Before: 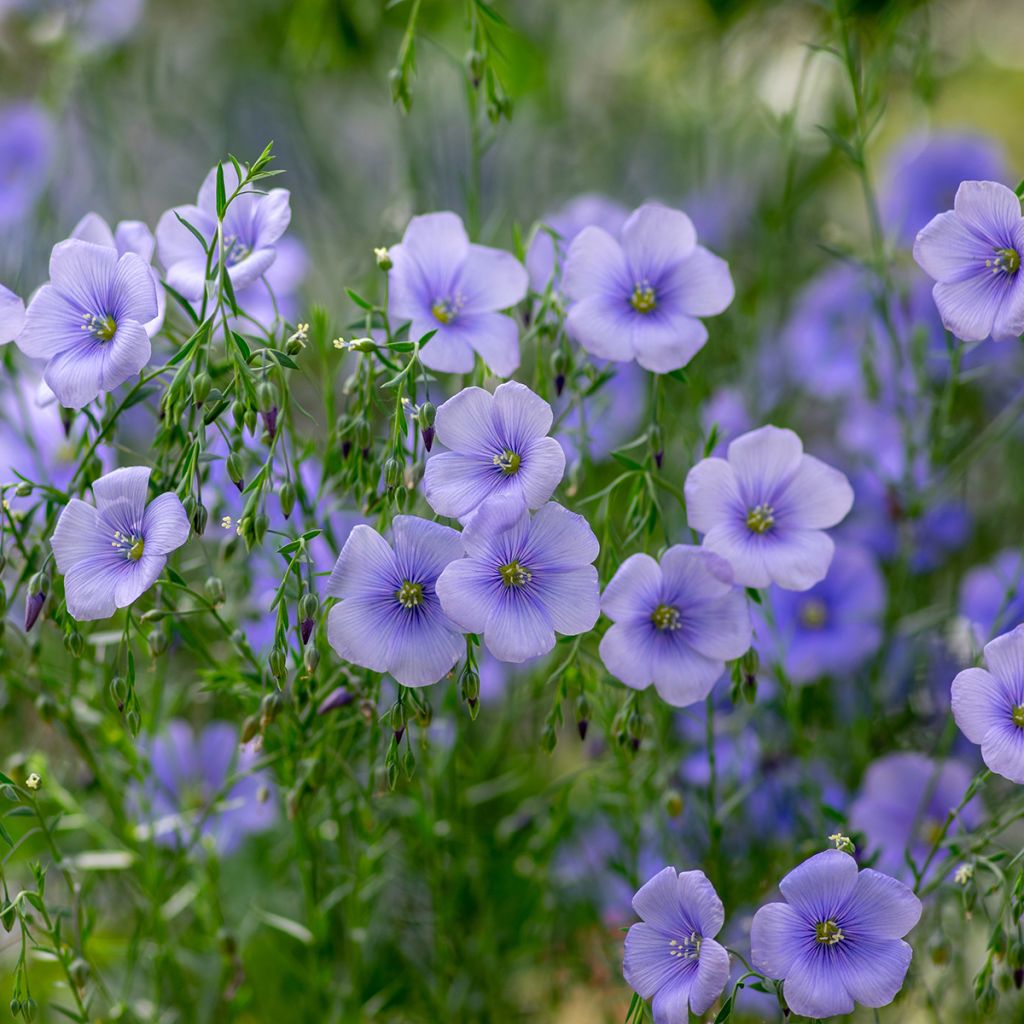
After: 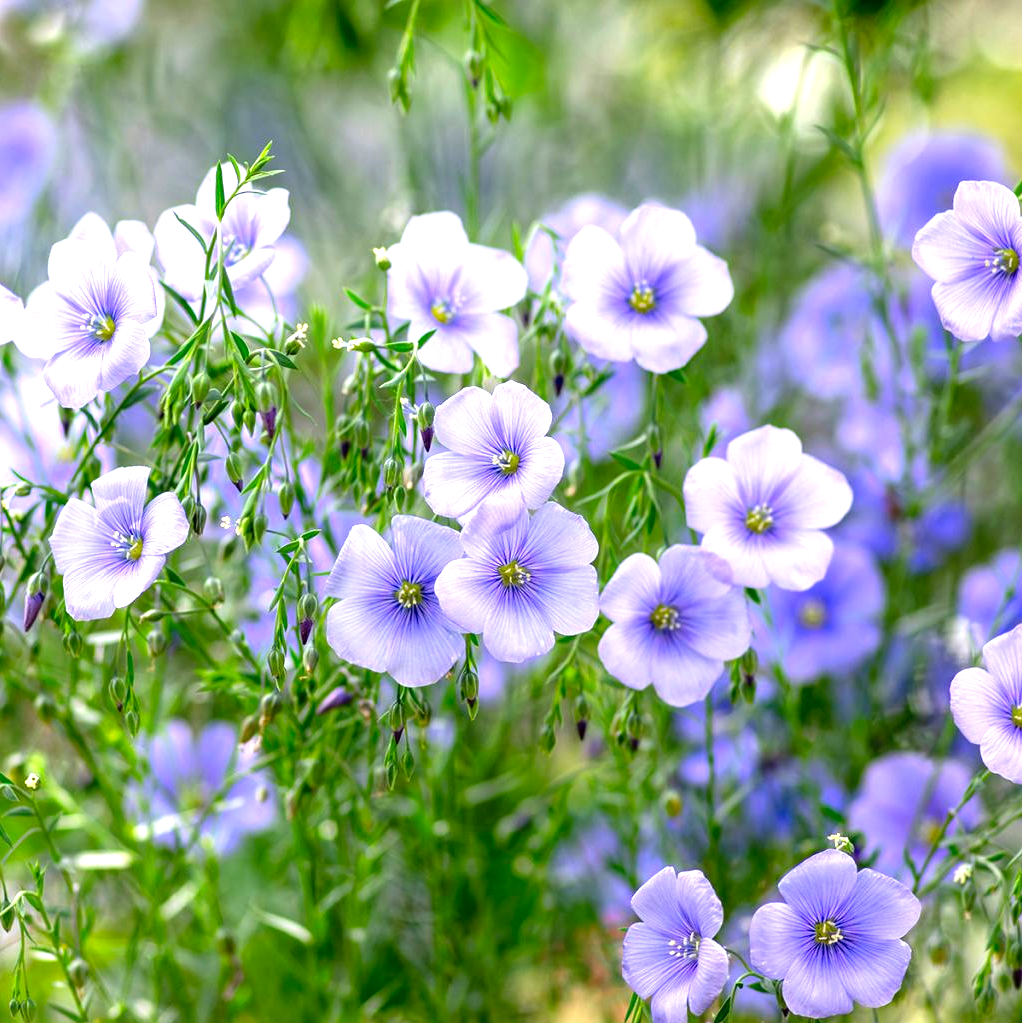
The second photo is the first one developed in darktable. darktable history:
levels: white 99.94%, levels [0, 0.352, 0.703]
crop and rotate: left 0.166%, bottom 0.007%
